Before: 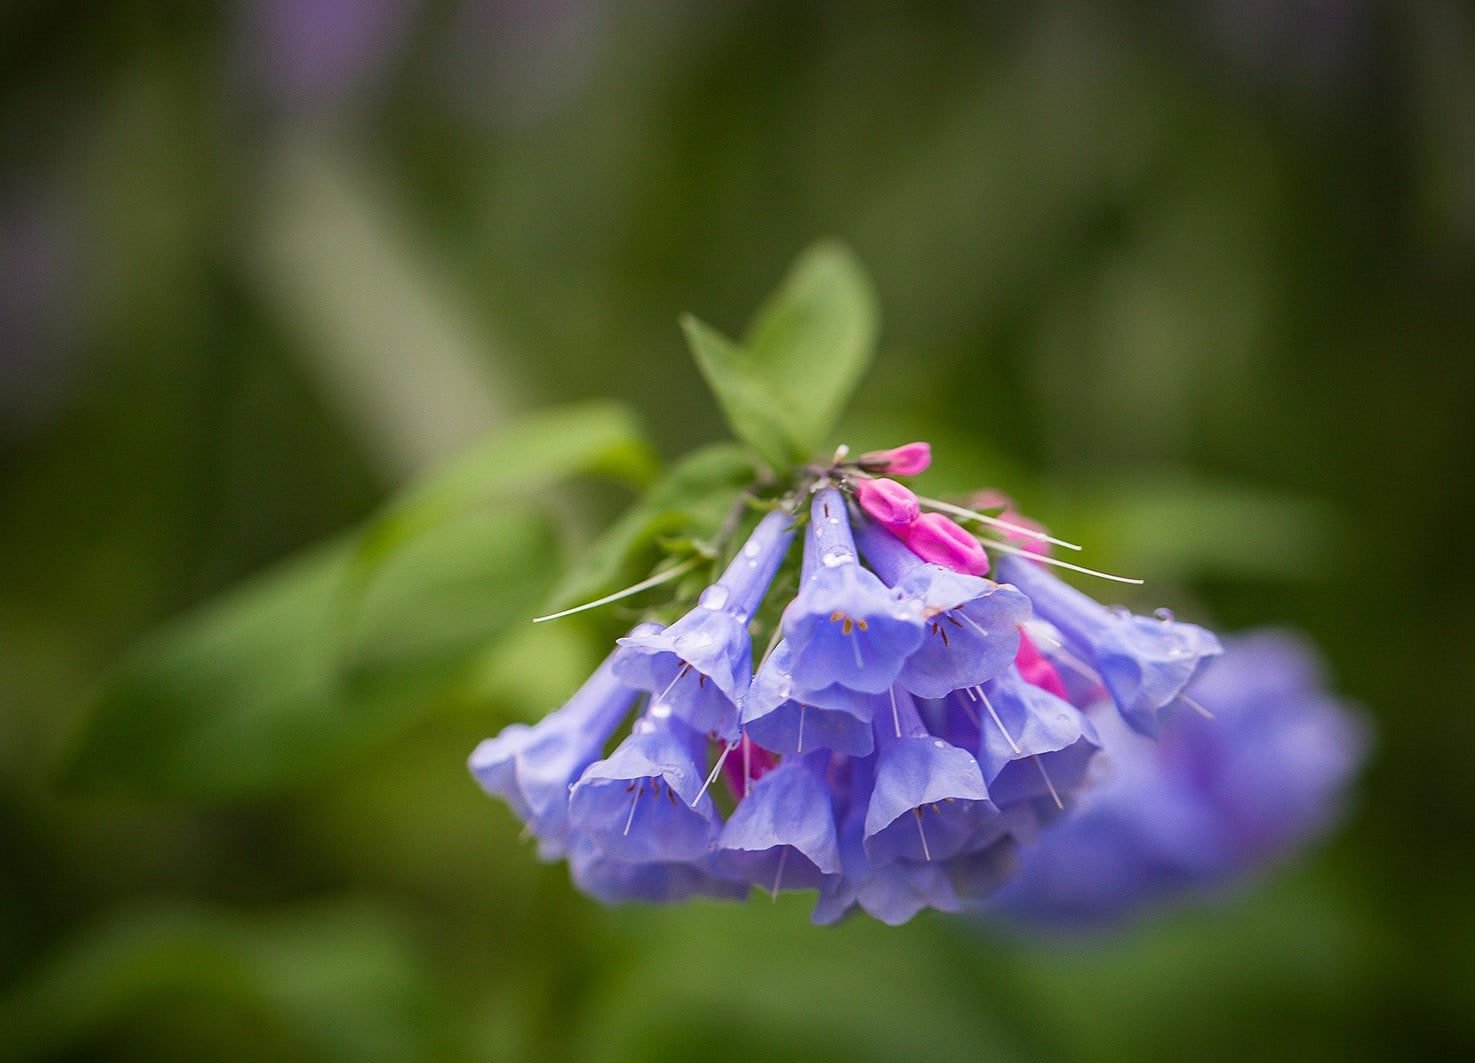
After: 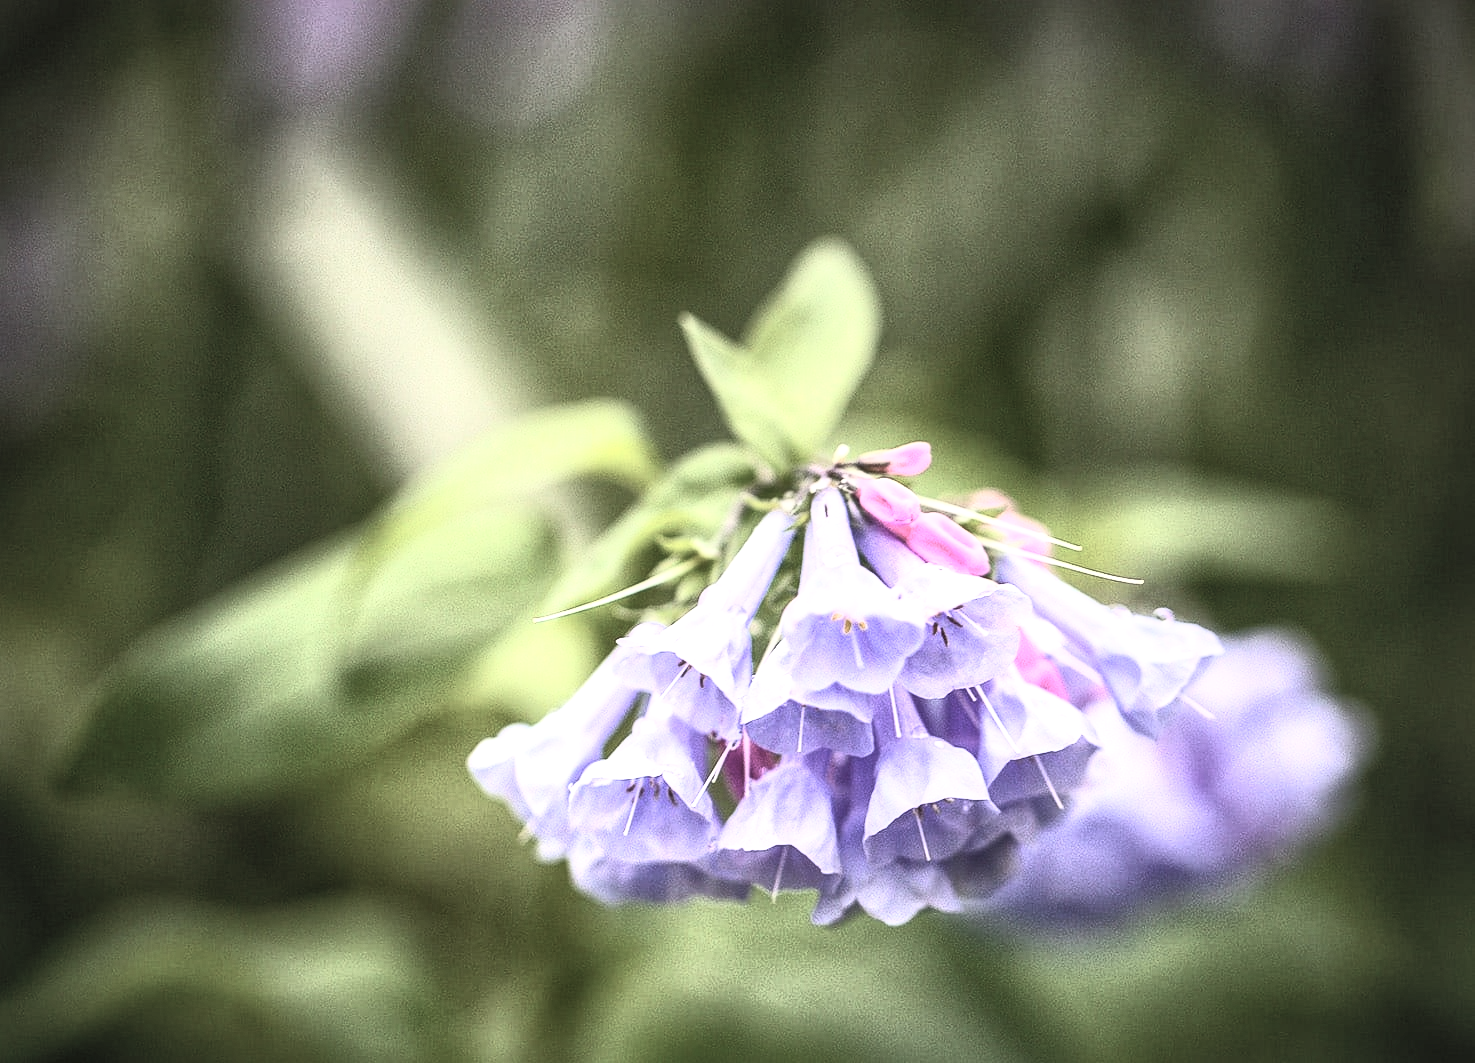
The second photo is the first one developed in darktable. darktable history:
tone equalizer: -8 EV -0.75 EV, -7 EV -0.7 EV, -6 EV -0.6 EV, -5 EV -0.4 EV, -3 EV 0.4 EV, -2 EV 0.6 EV, -1 EV 0.7 EV, +0 EV 0.75 EV, edges refinement/feathering 500, mask exposure compensation -1.57 EV, preserve details no
global tonemap: drago (1, 100), detail 1
contrast brightness saturation: contrast 0.57, brightness 0.57, saturation -0.34
local contrast: on, module defaults
